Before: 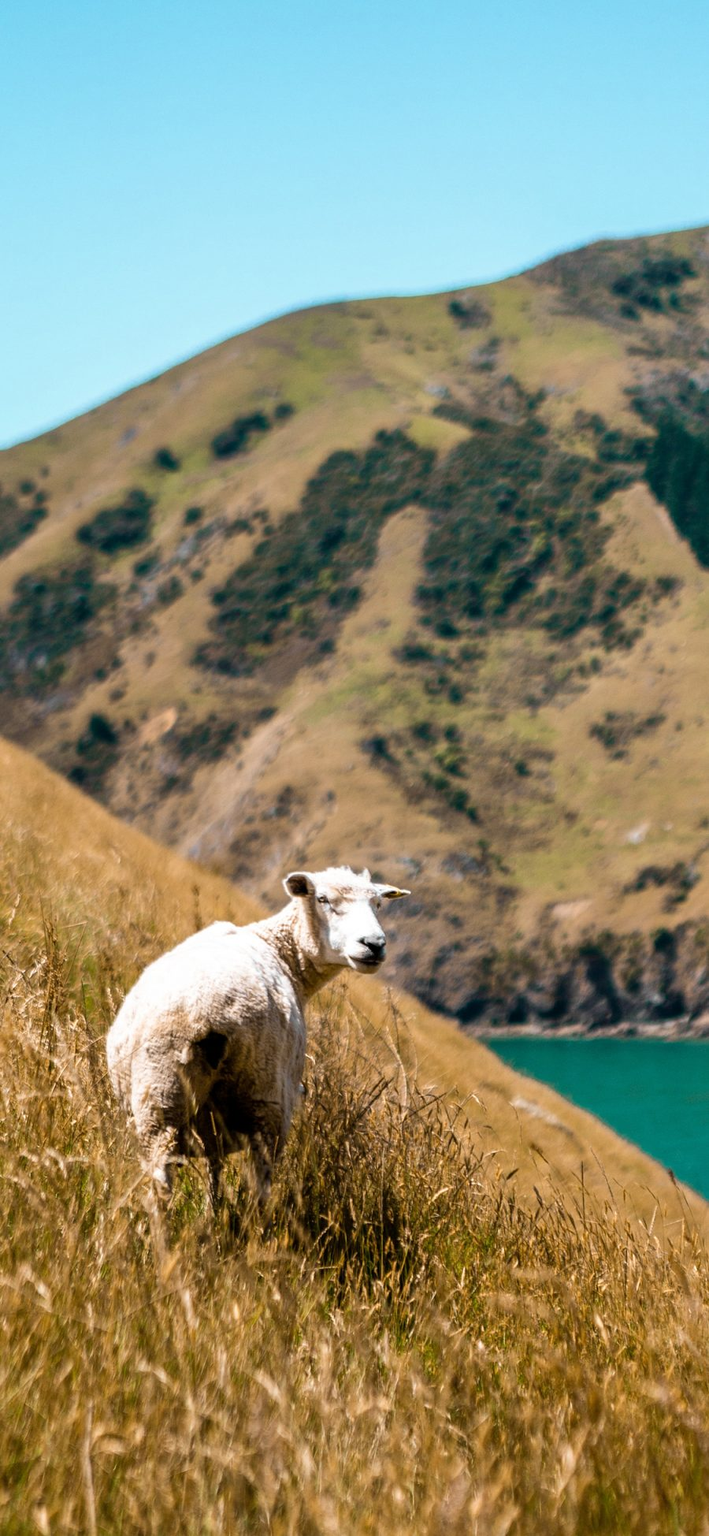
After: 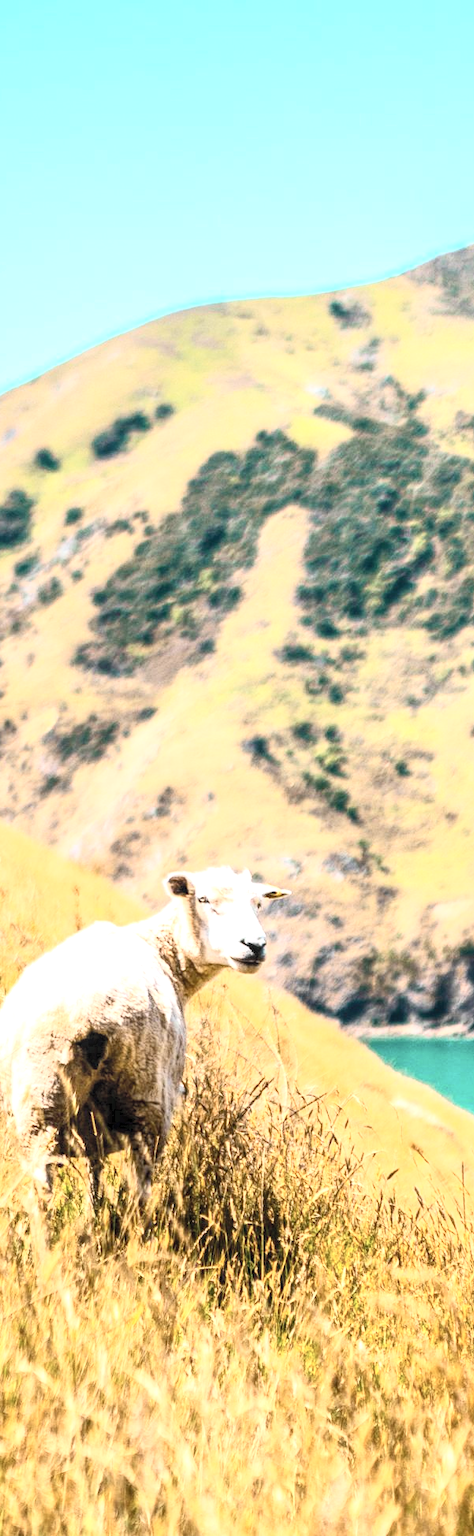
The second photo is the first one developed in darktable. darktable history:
contrast brightness saturation: contrast 0.388, brightness 0.537
local contrast: on, module defaults
exposure: exposure 1 EV, compensate highlight preservation false
crop: left 16.898%, right 16.178%
